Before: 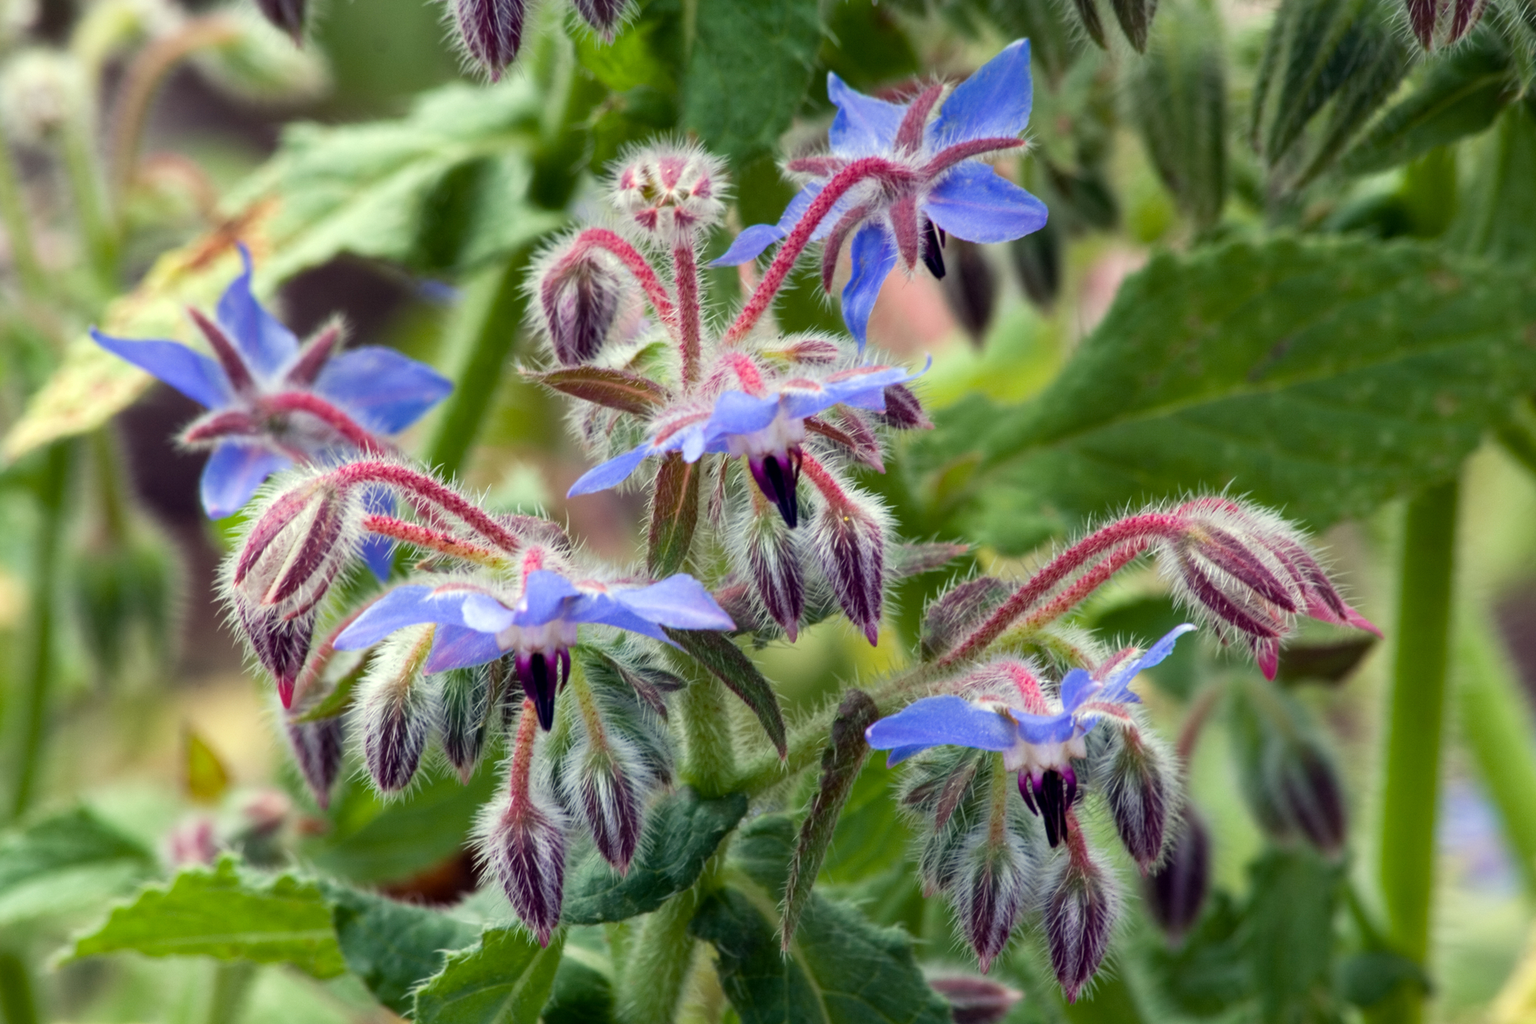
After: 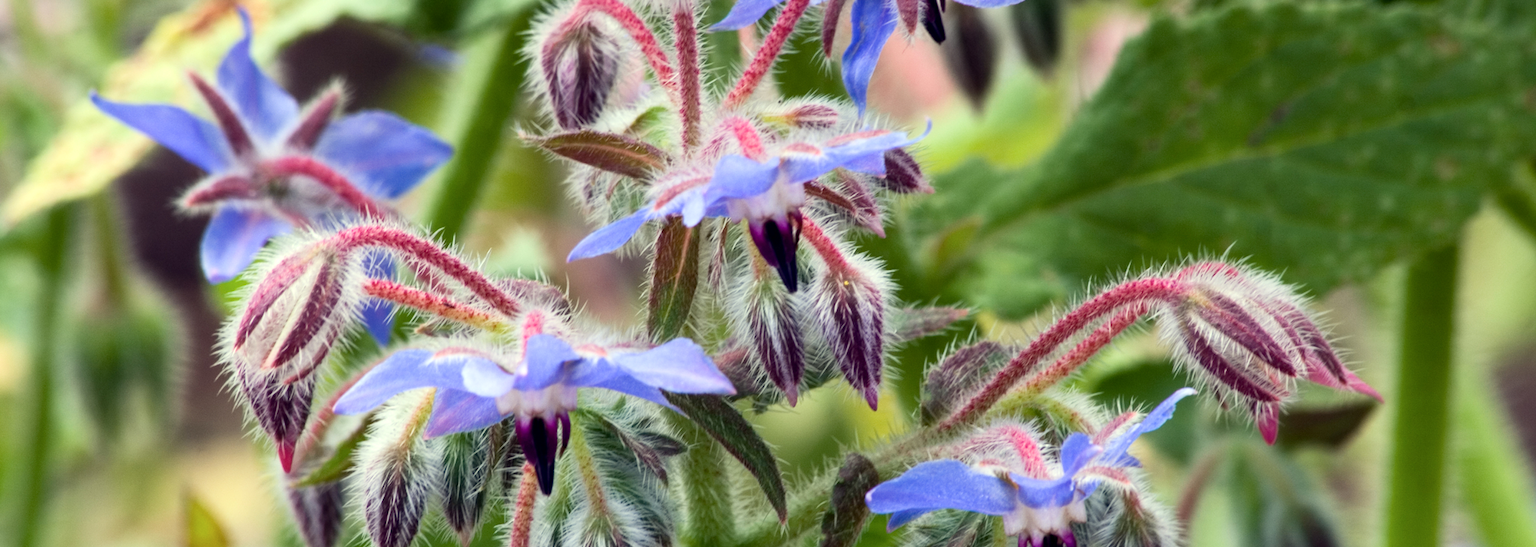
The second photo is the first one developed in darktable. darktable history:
crop and rotate: top 23.043%, bottom 23.437%
contrast brightness saturation: contrast 0.15, brightness 0.05
